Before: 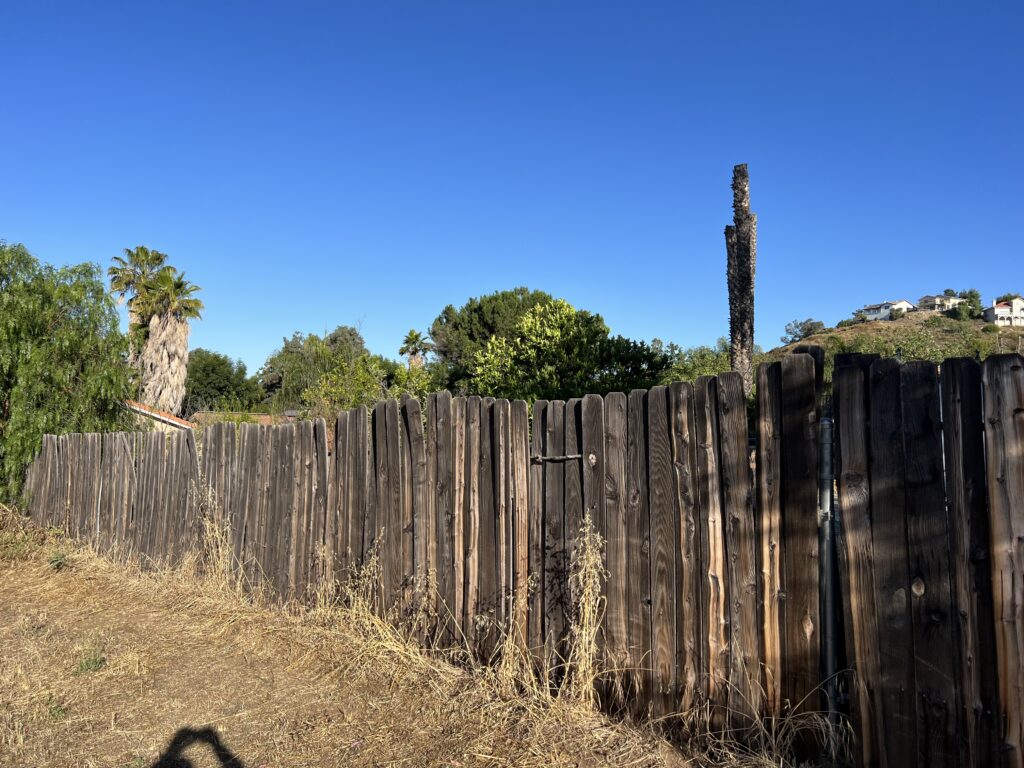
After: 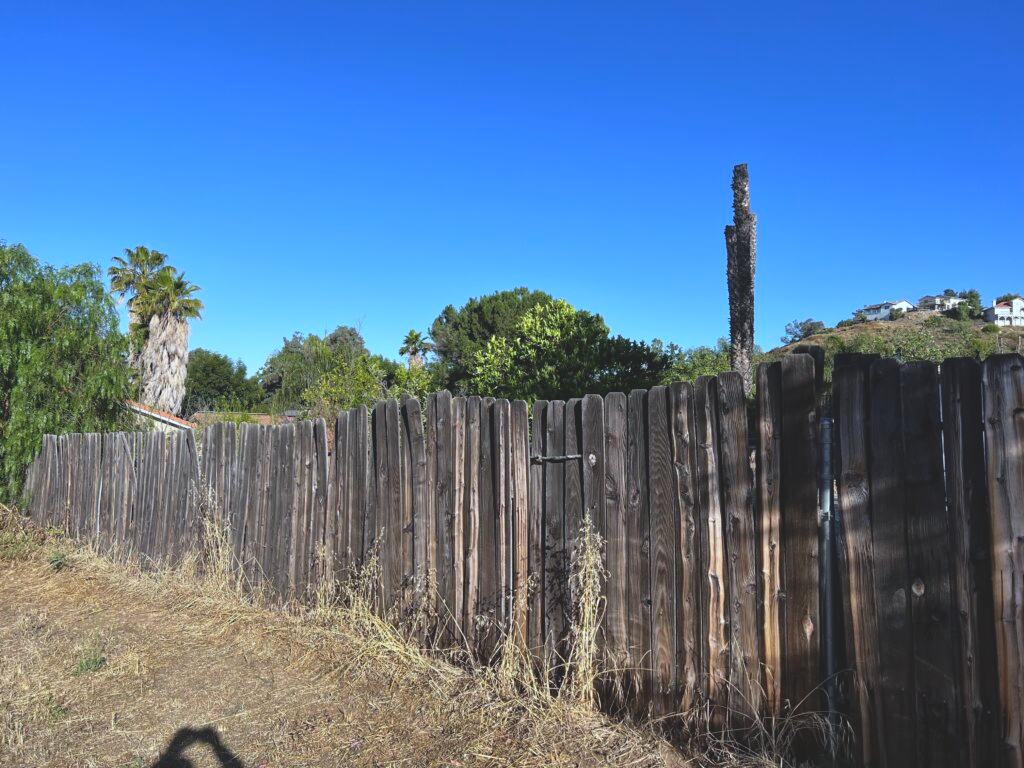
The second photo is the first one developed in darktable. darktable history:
white balance: red 0.926, green 1.003, blue 1.133
exposure: black level correction -0.015, compensate highlight preservation false
